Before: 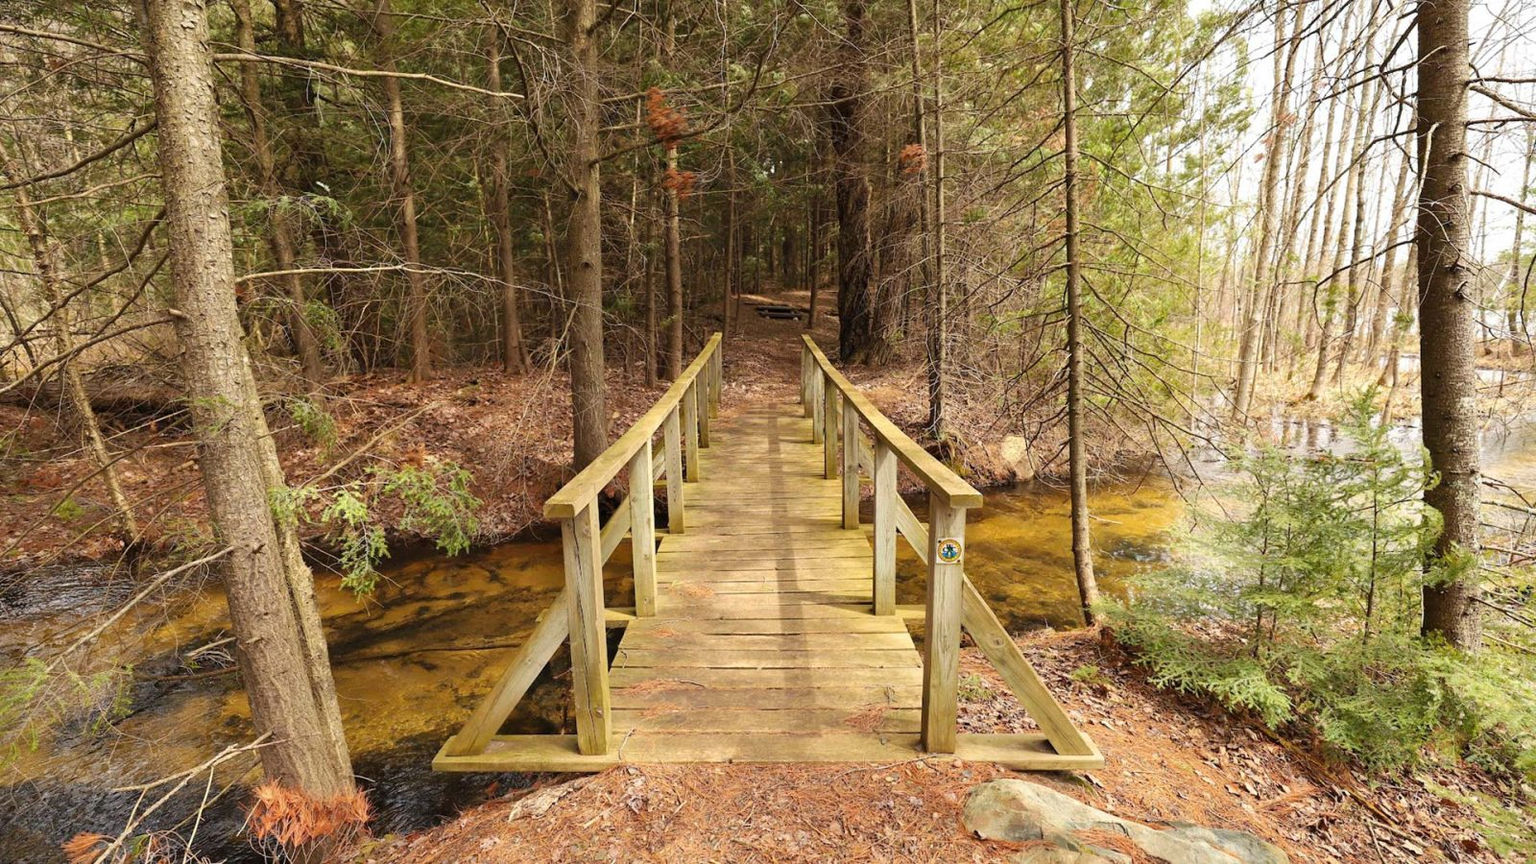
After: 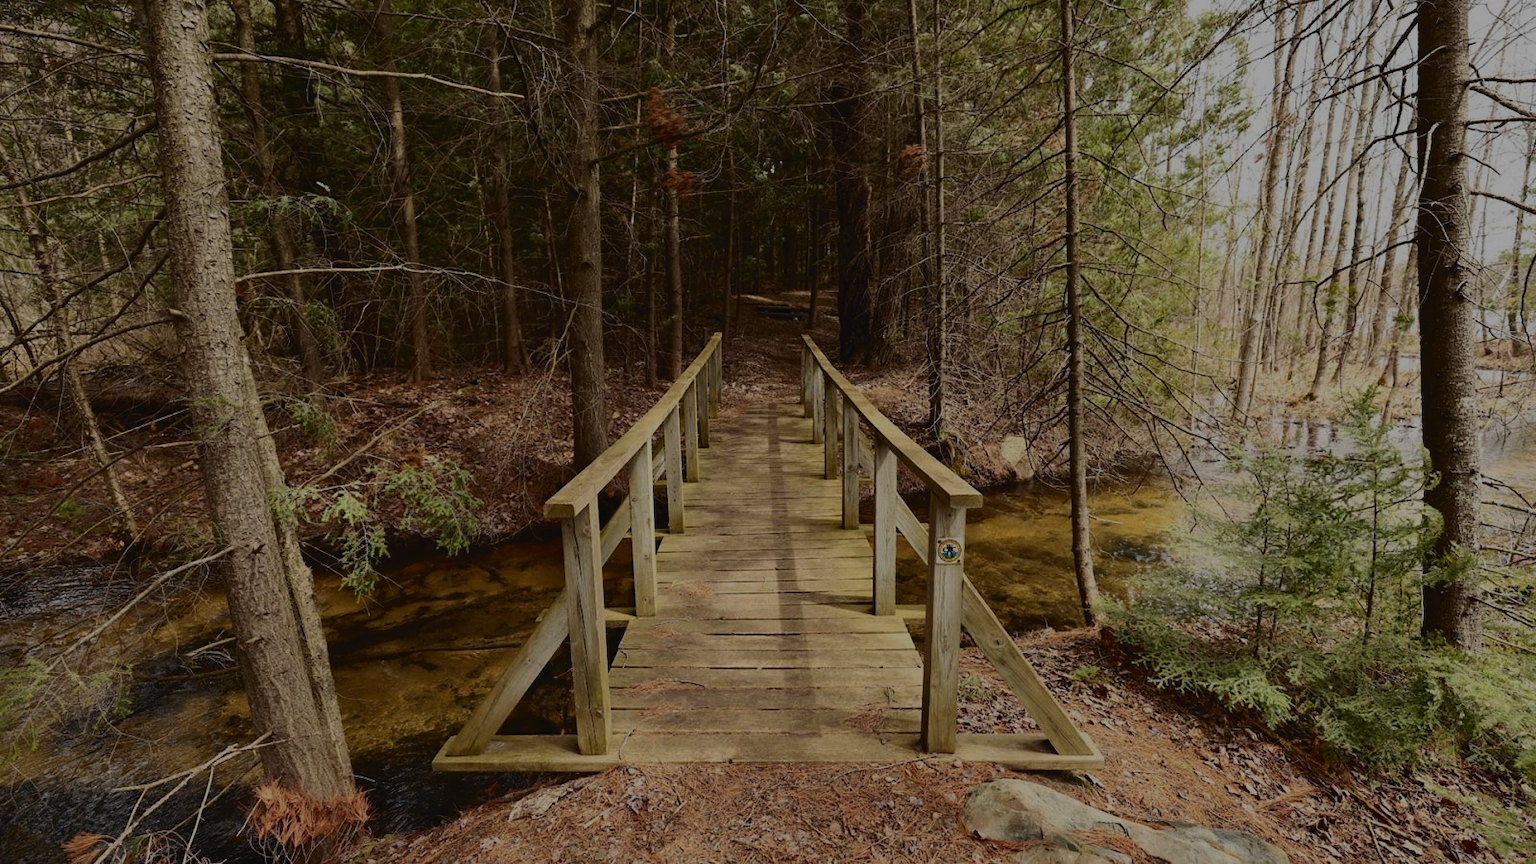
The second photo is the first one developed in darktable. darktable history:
tone curve: curves: ch0 [(0, 0) (0.003, 0.026) (0.011, 0.03) (0.025, 0.038) (0.044, 0.046) (0.069, 0.055) (0.1, 0.075) (0.136, 0.114) (0.177, 0.158) (0.224, 0.215) (0.277, 0.296) (0.335, 0.386) (0.399, 0.479) (0.468, 0.568) (0.543, 0.637) (0.623, 0.707) (0.709, 0.773) (0.801, 0.834) (0.898, 0.896) (1, 1)], color space Lab, independent channels, preserve colors none
exposure: exposure -2.028 EV, compensate highlight preservation false
